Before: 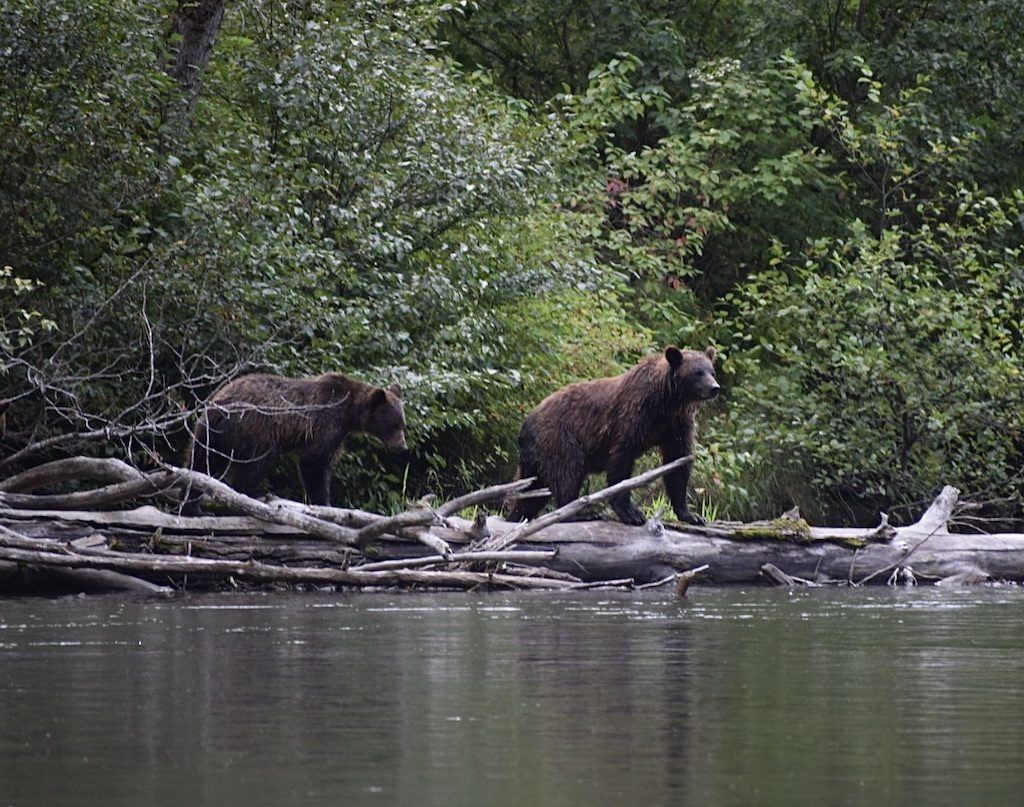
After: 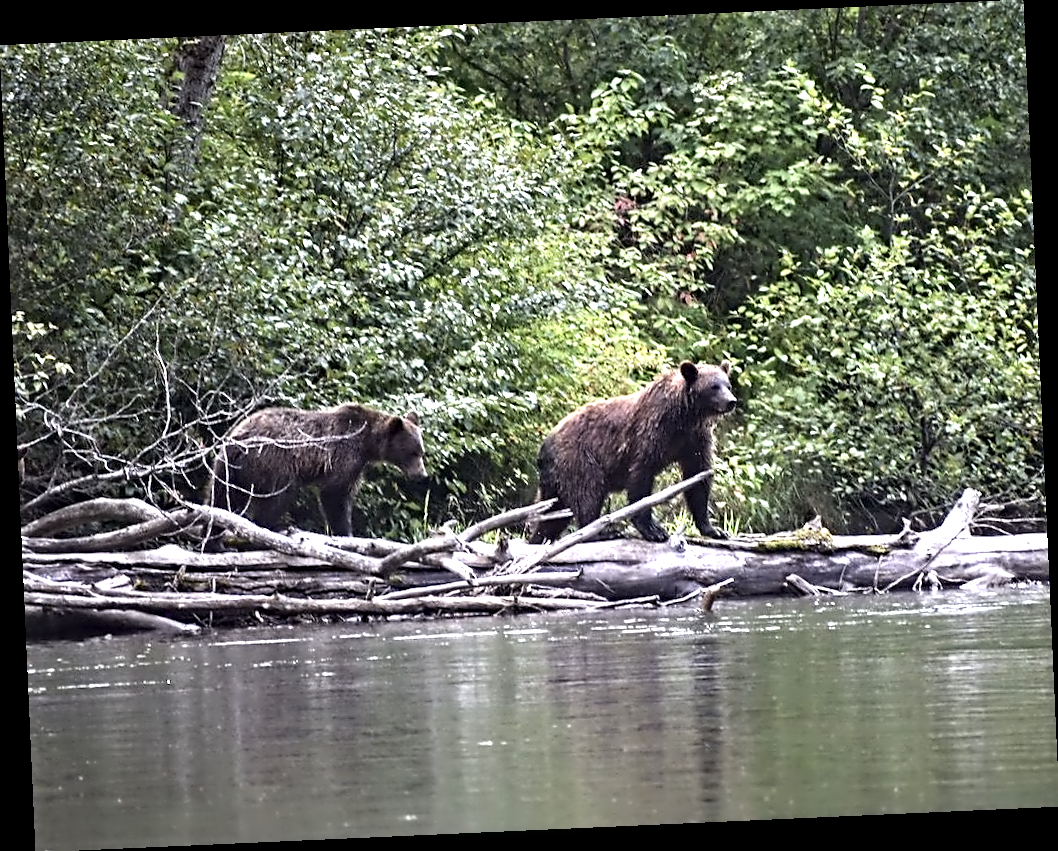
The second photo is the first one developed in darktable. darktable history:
exposure: exposure 1.25 EV, compensate exposure bias true, compensate highlight preservation false
contrast equalizer: octaves 7, y [[0.5, 0.542, 0.583, 0.625, 0.667, 0.708], [0.5 ×6], [0.5 ×6], [0, 0.033, 0.067, 0.1, 0.133, 0.167], [0, 0.05, 0.1, 0.15, 0.2, 0.25]]
rotate and perspective: rotation -2.56°, automatic cropping off
